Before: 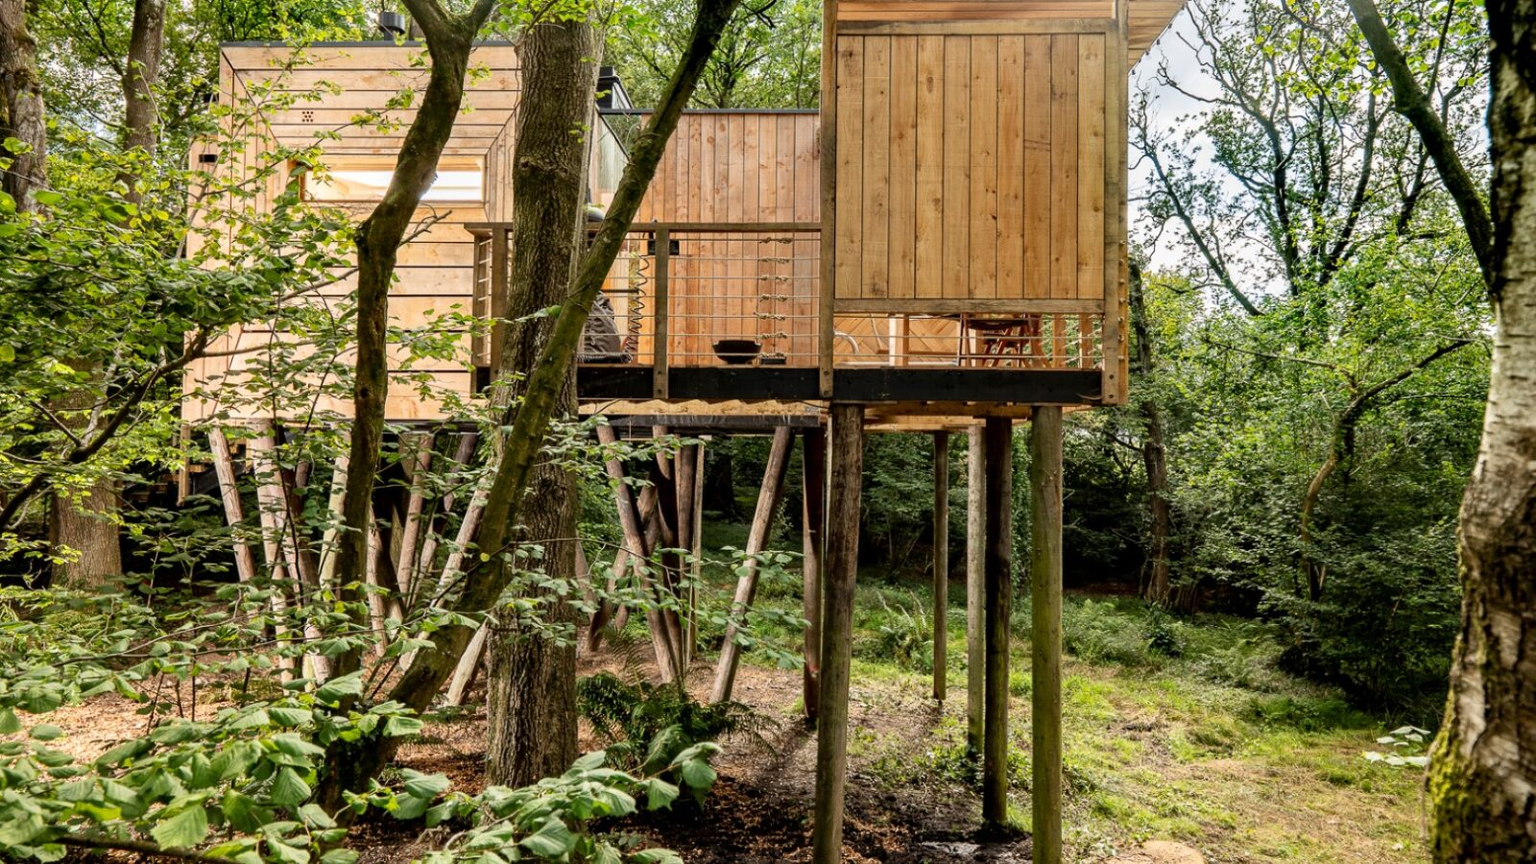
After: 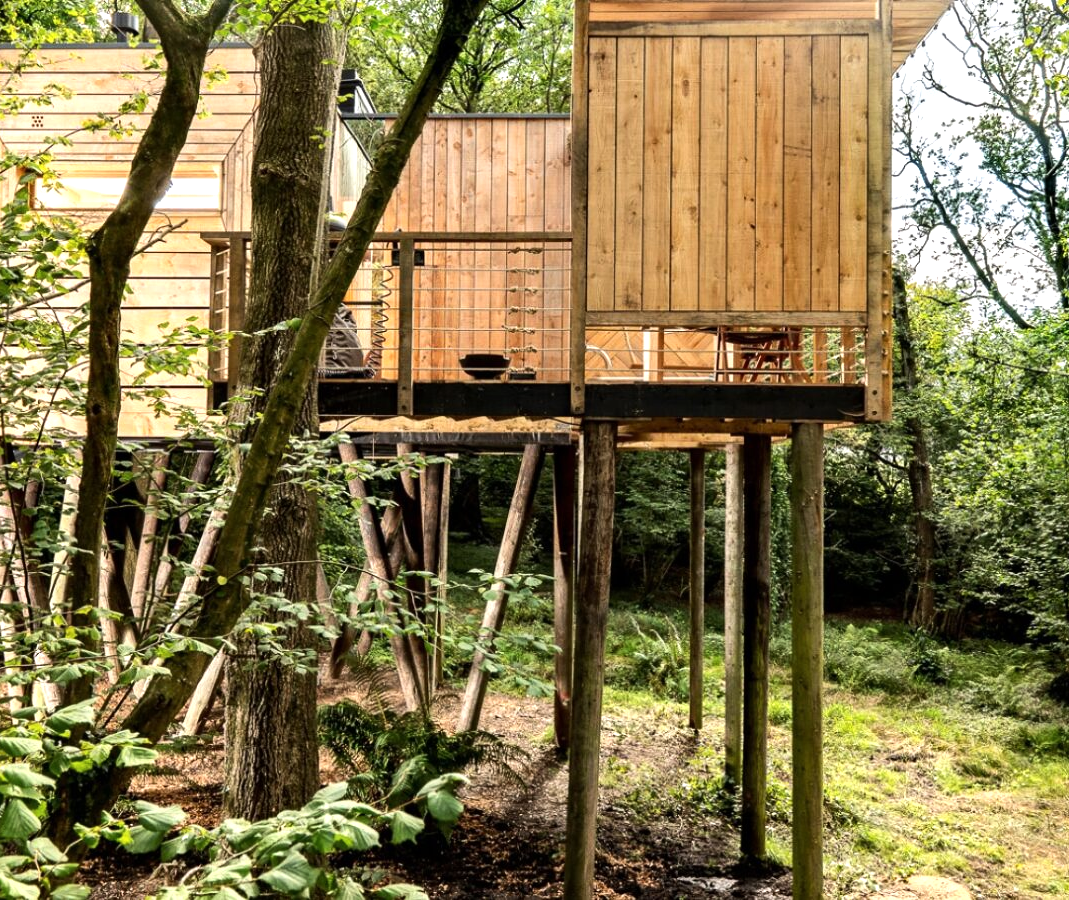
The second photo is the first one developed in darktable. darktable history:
color balance: input saturation 99%
exposure: exposure 0.2 EV, compensate highlight preservation false
tone equalizer: -8 EV -0.417 EV, -7 EV -0.389 EV, -6 EV -0.333 EV, -5 EV -0.222 EV, -3 EV 0.222 EV, -2 EV 0.333 EV, -1 EV 0.389 EV, +0 EV 0.417 EV, edges refinement/feathering 500, mask exposure compensation -1.57 EV, preserve details no
crop and rotate: left 17.732%, right 15.423%
